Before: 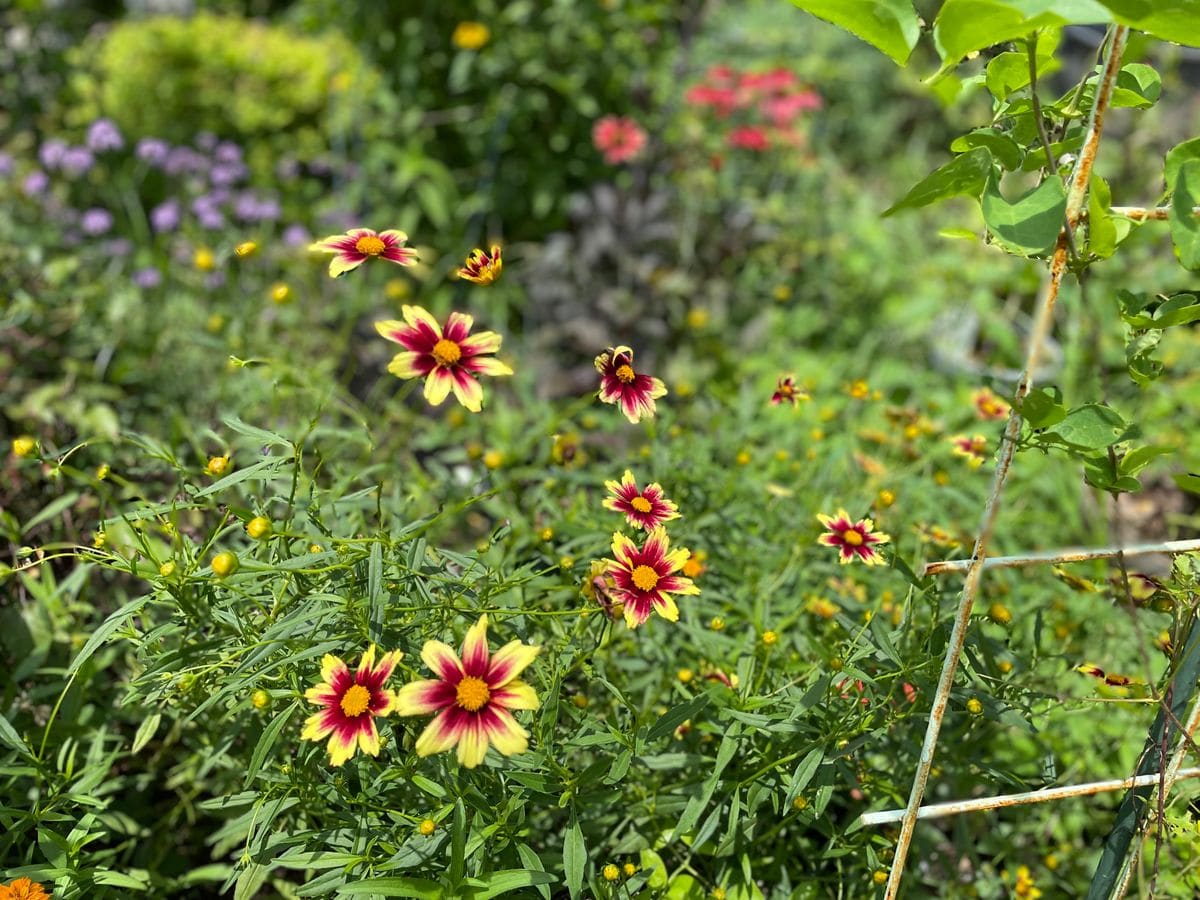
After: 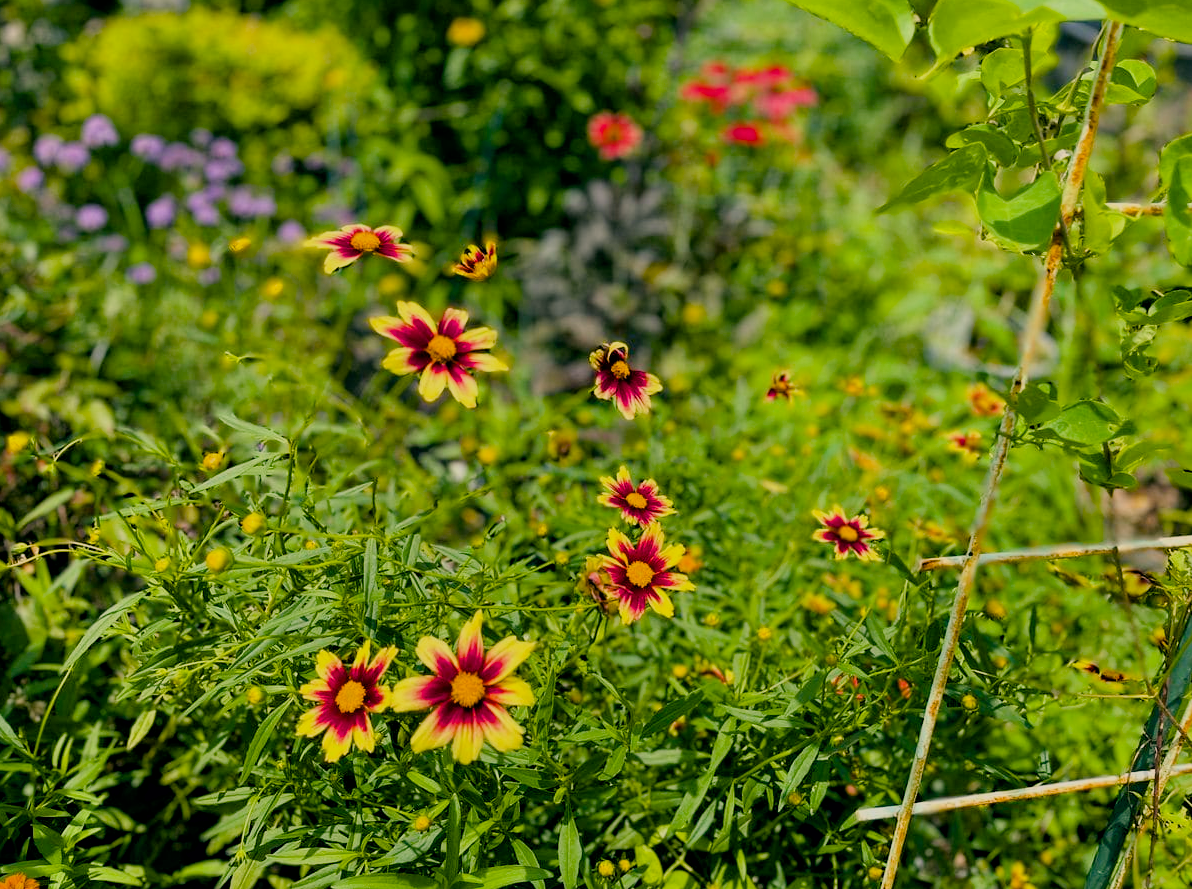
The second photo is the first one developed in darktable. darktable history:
crop: left 0.483%, top 0.469%, right 0.128%, bottom 0.68%
color balance rgb: highlights gain › chroma 2.969%, highlights gain › hue 60.52°, global offset › luminance -0.34%, global offset › chroma 0.107%, global offset › hue 162.22°, perceptual saturation grading › global saturation 39.298%, perceptual saturation grading › highlights -24.838%, perceptual saturation grading › mid-tones 34.482%, perceptual saturation grading › shadows 34.856%
filmic rgb: black relative exposure -7.65 EV, white relative exposure 4.56 EV, hardness 3.61, color science v6 (2022)
